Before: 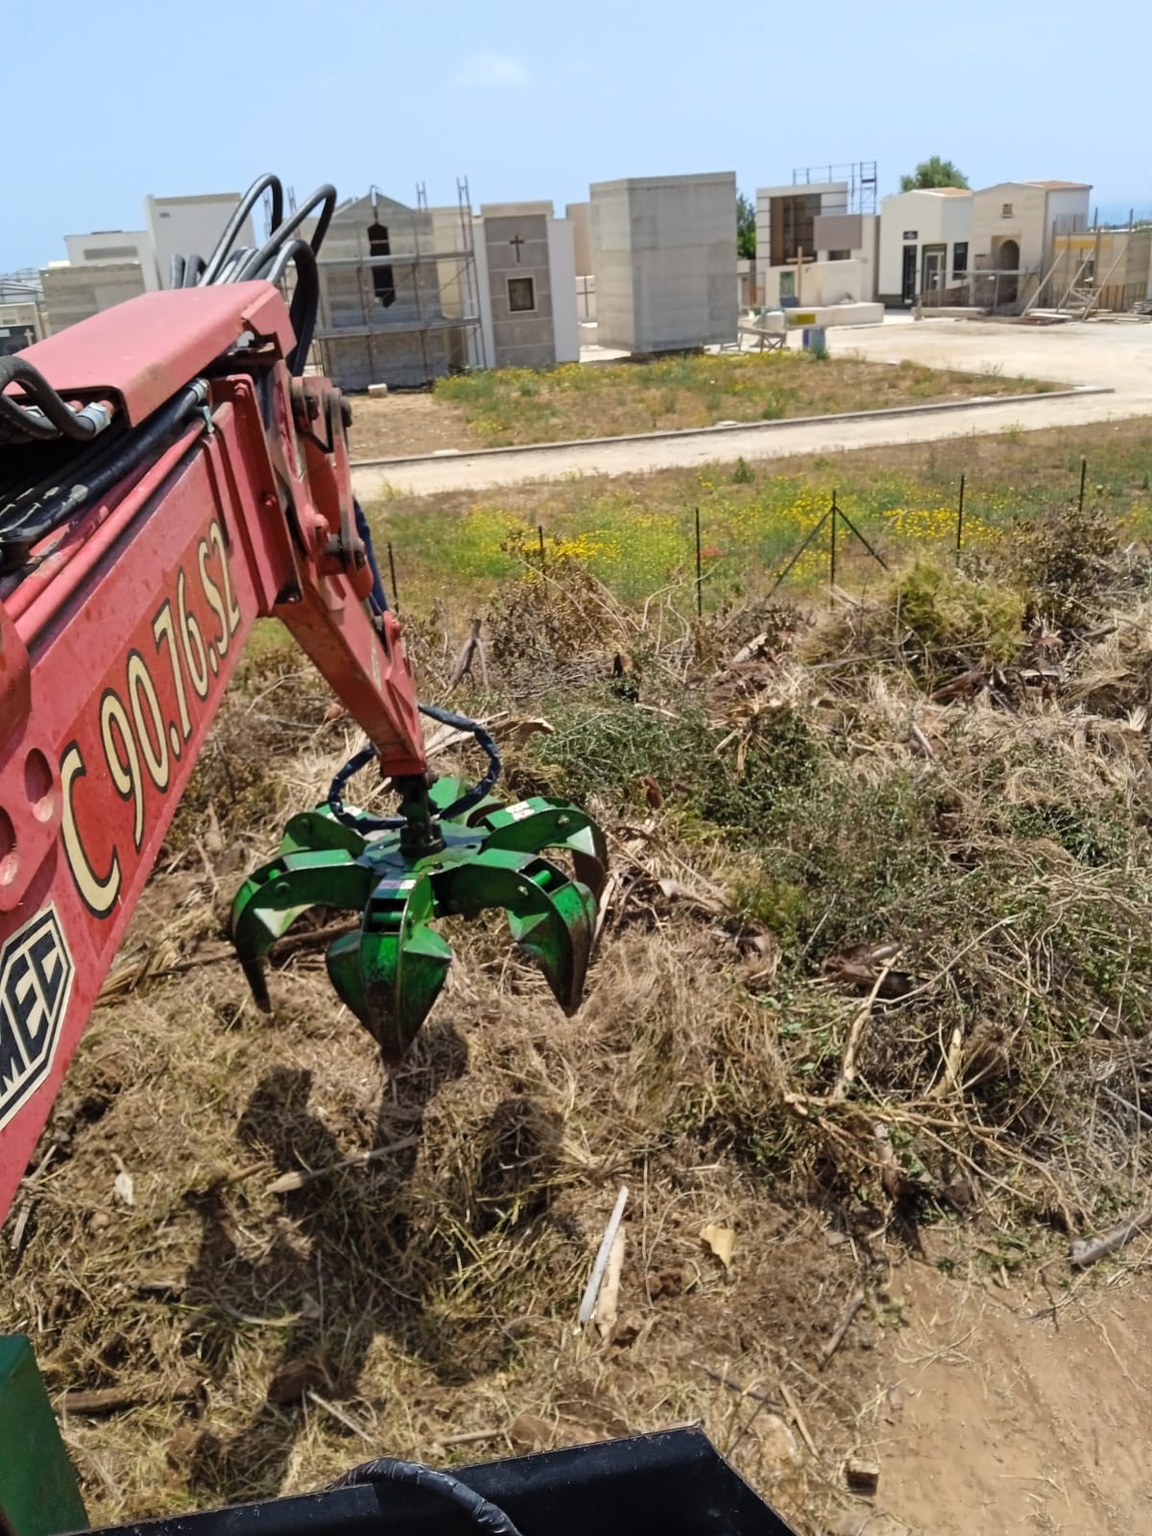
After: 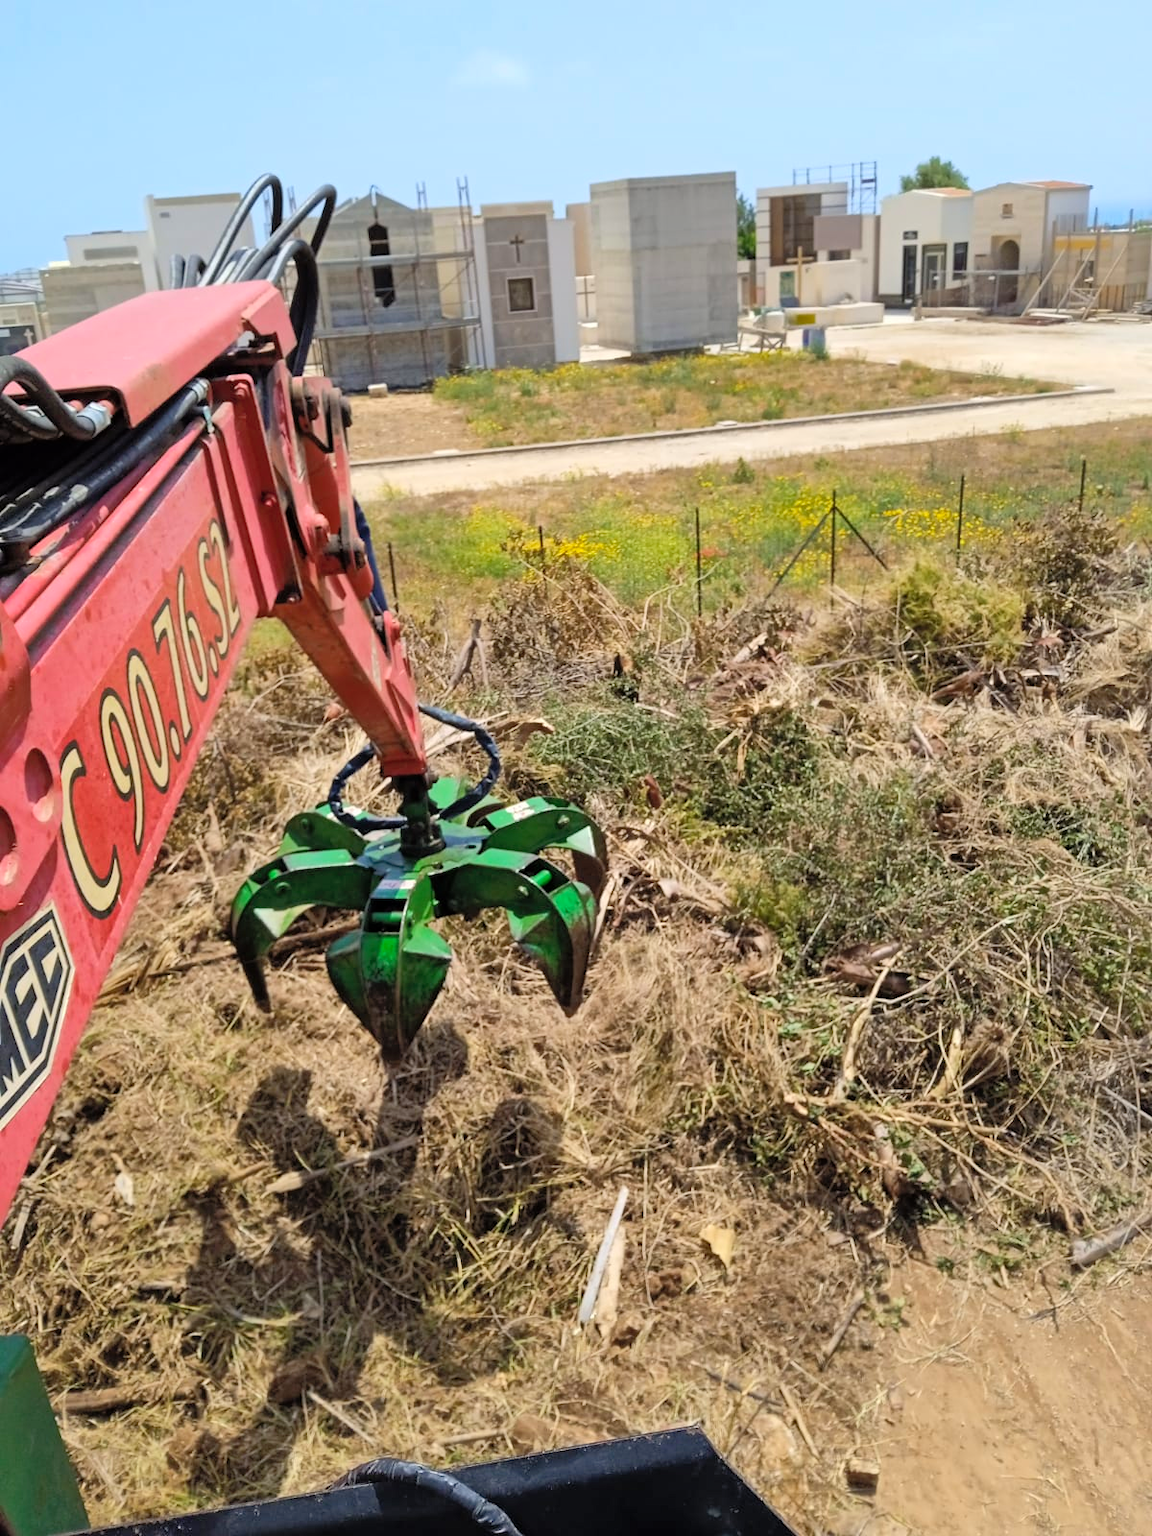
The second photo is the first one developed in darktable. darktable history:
tone curve: curves: ch0 [(0, 0) (0.004, 0.001) (0.133, 0.16) (0.325, 0.399) (0.475, 0.588) (0.832, 0.903) (1, 1)], color space Lab, linked channels, preserve colors none
shadows and highlights: on, module defaults
